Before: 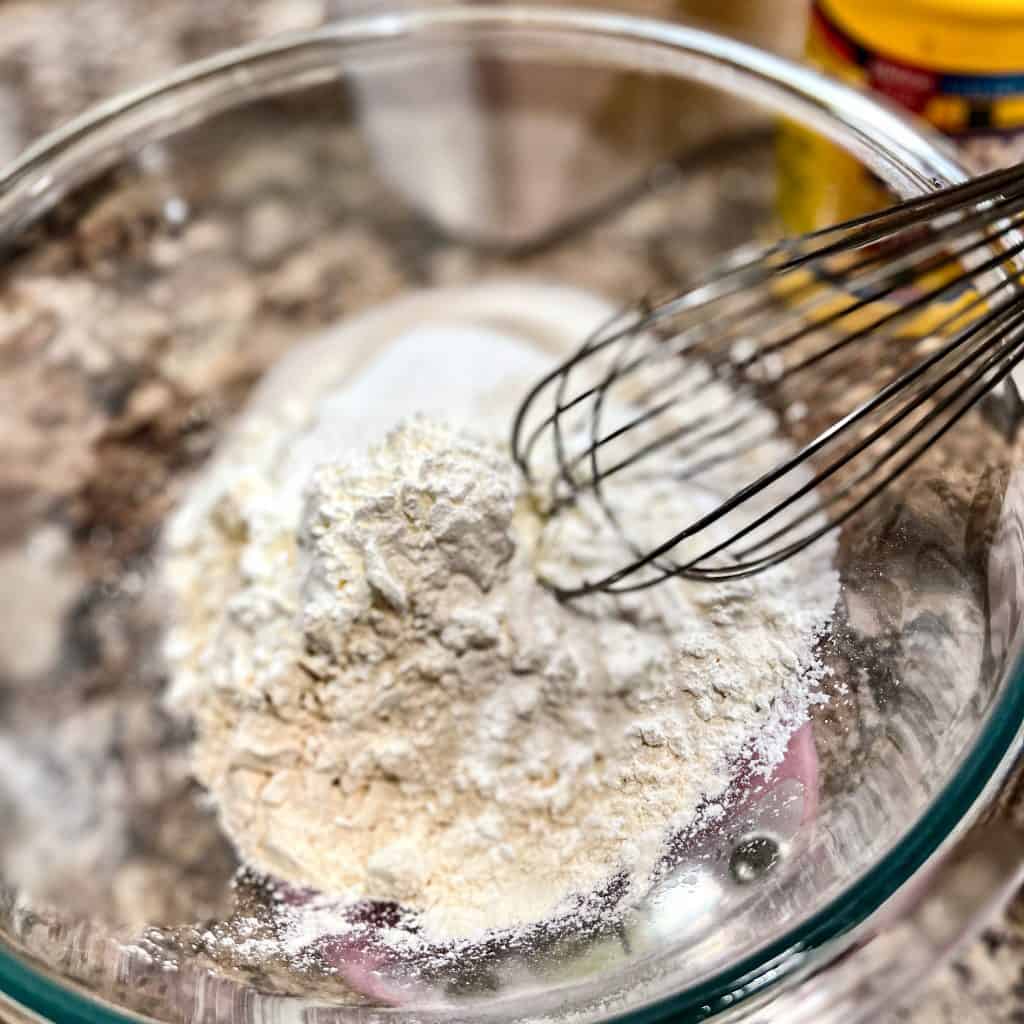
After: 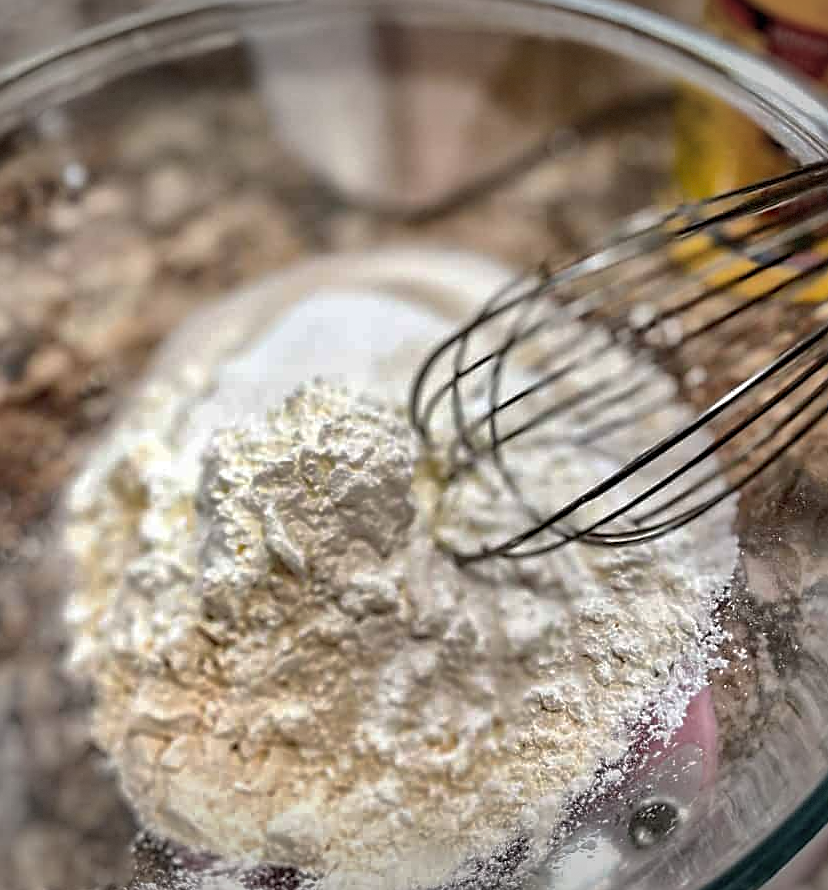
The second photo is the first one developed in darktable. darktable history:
shadows and highlights: shadows 40, highlights -60
crop: left 9.929%, top 3.475%, right 9.188%, bottom 9.529%
sharpen: amount 0.478
vignetting: fall-off start 100%, brightness -0.406, saturation -0.3, width/height ratio 1.324, dithering 8-bit output, unbound false
